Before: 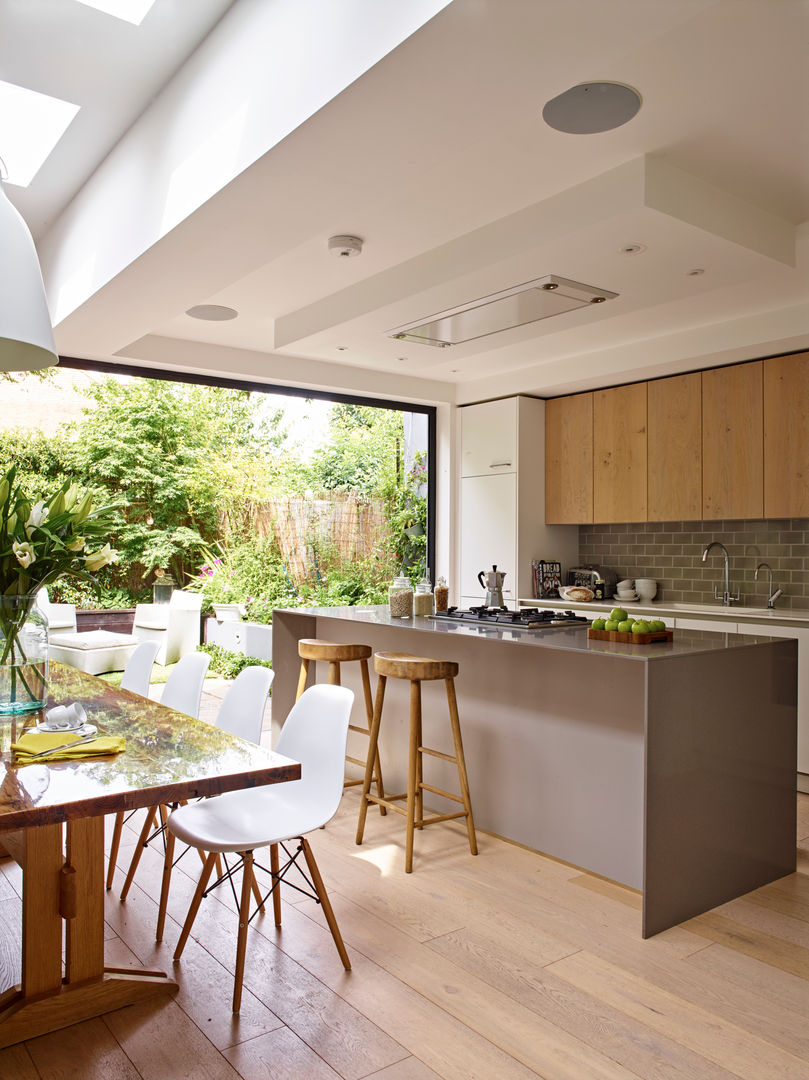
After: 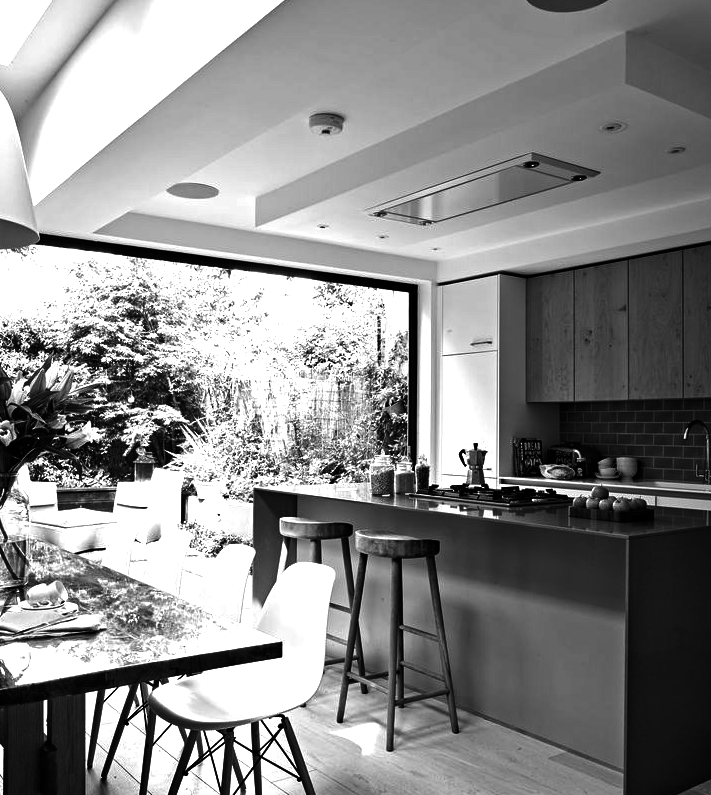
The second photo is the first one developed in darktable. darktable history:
crop and rotate: left 2.425%, top 11.305%, right 9.6%, bottom 15.08%
contrast brightness saturation: contrast -0.03, brightness -0.59, saturation -1
tone equalizer: -8 EV -0.75 EV, -7 EV -0.7 EV, -6 EV -0.6 EV, -5 EV -0.4 EV, -3 EV 0.4 EV, -2 EV 0.6 EV, -1 EV 0.7 EV, +0 EV 0.75 EV, edges refinement/feathering 500, mask exposure compensation -1.57 EV, preserve details no
haze removal: compatibility mode true, adaptive false
